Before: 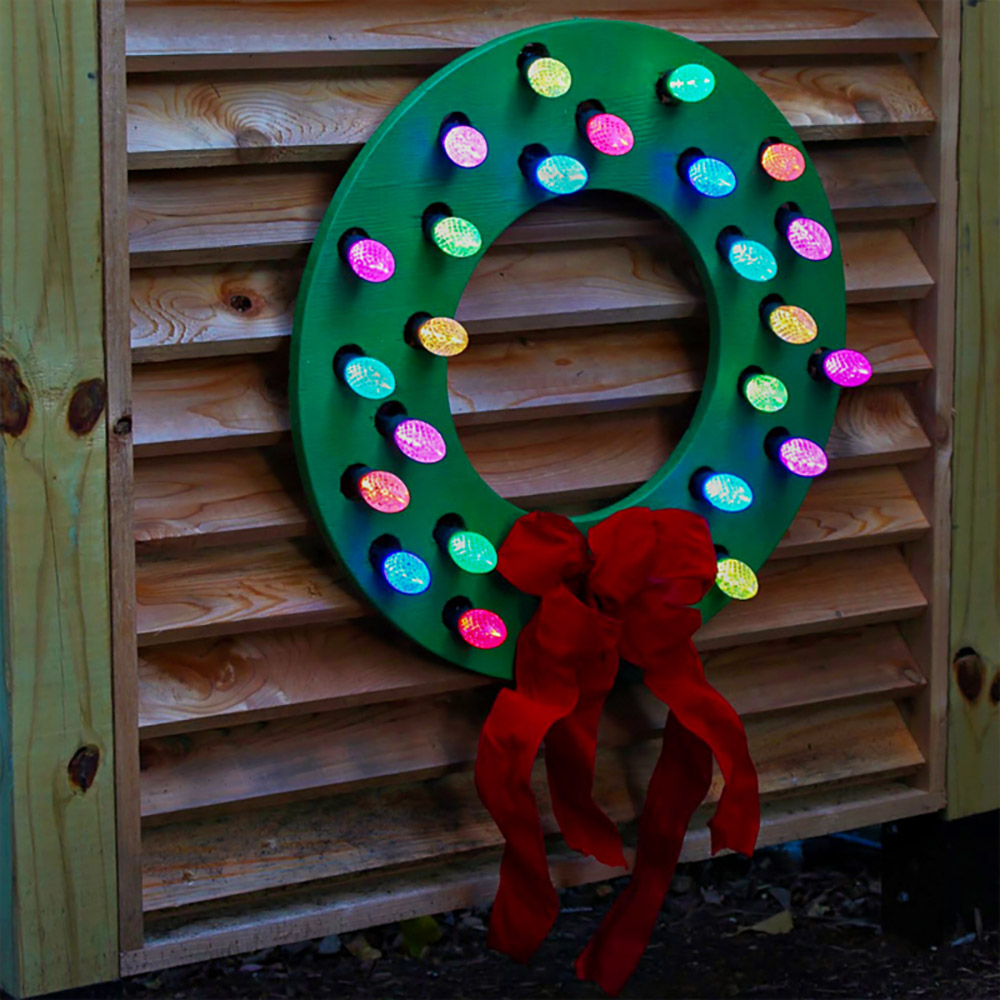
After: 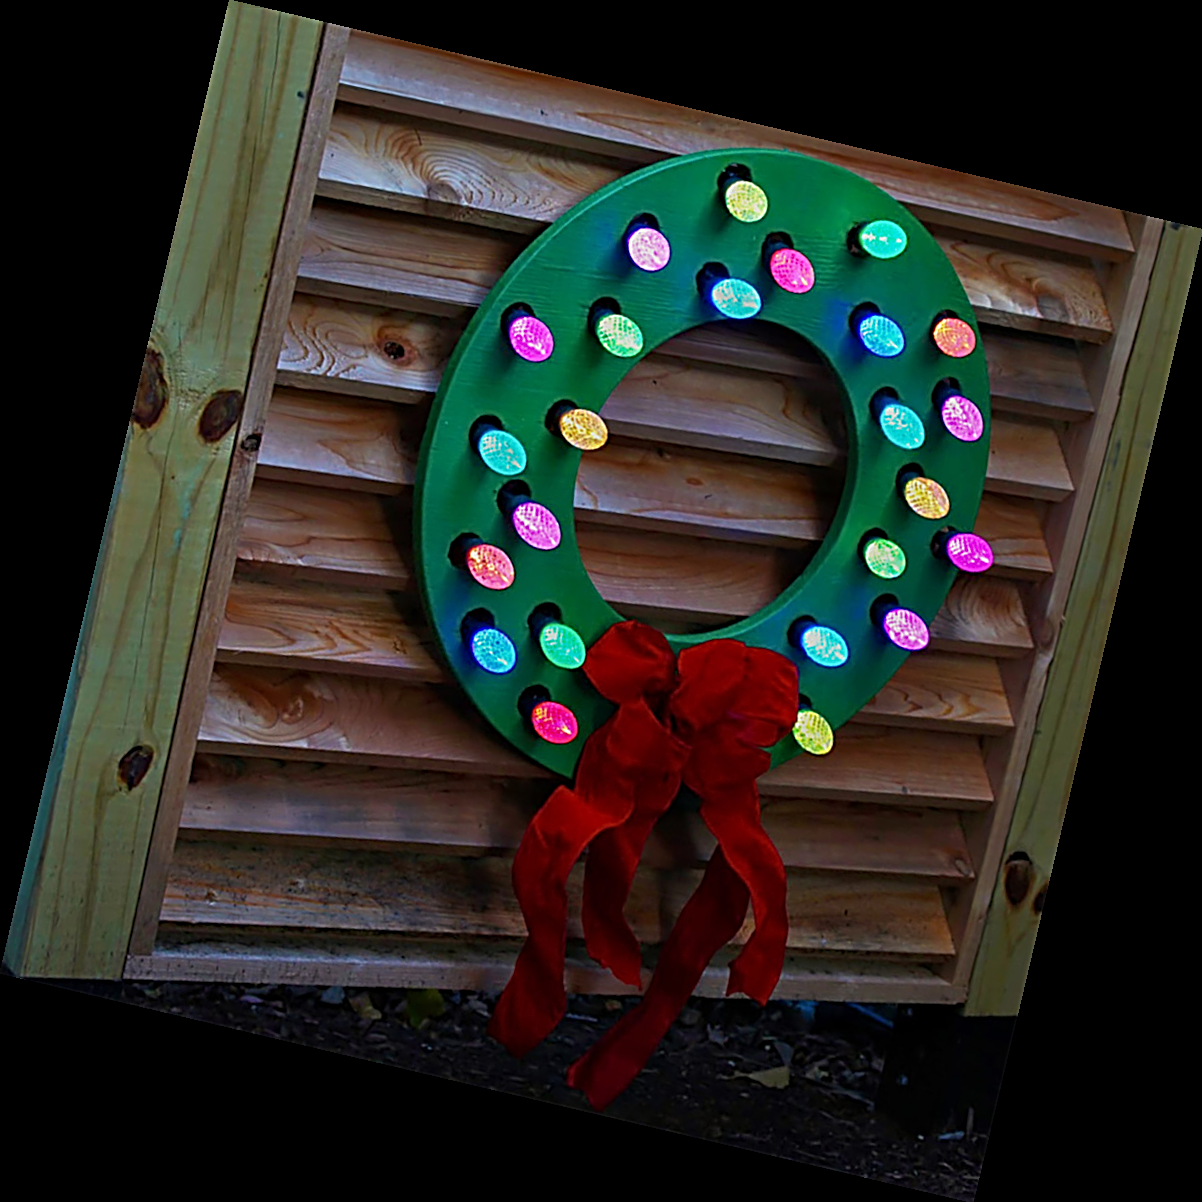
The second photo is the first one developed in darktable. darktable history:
rotate and perspective: rotation 13.27°, automatic cropping off
sharpen: radius 2.817, amount 0.715
